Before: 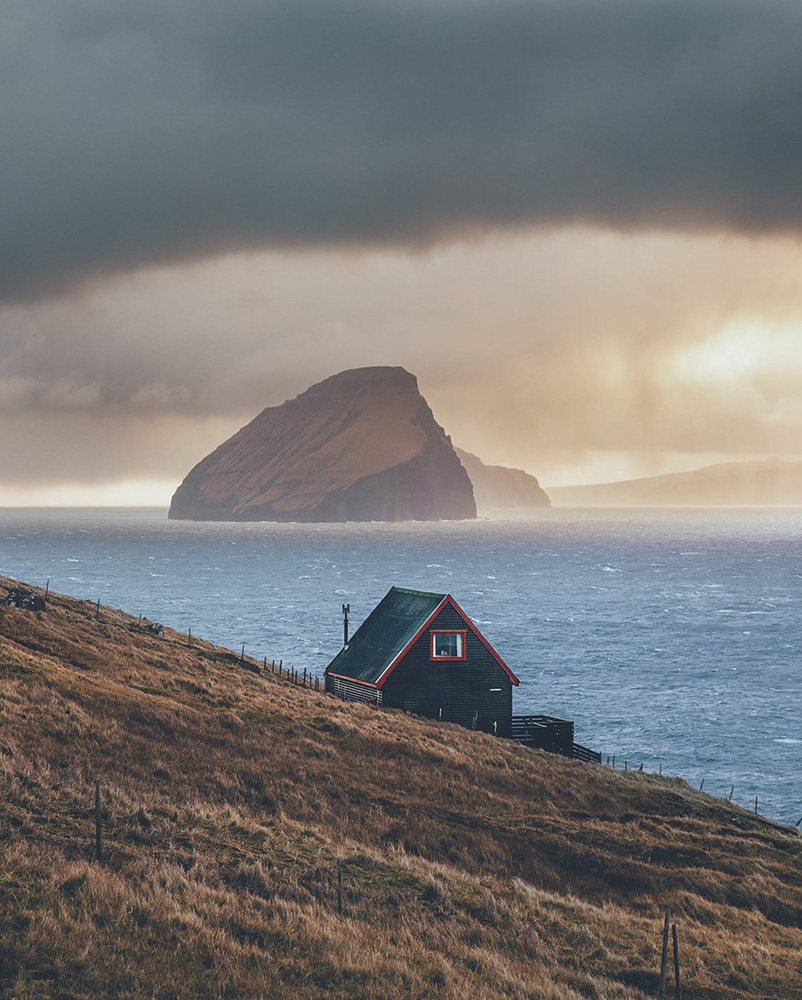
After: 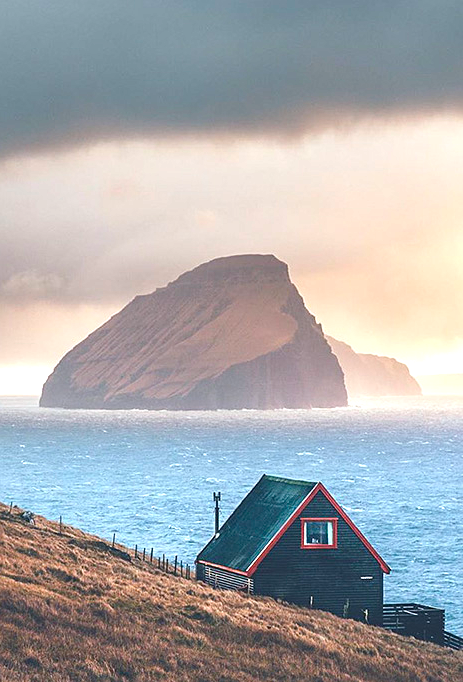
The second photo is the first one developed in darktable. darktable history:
sharpen: radius 1.272, amount 0.305, threshold 0
white balance: red 0.988, blue 1.017
exposure: black level correction -0.001, exposure 0.9 EV, compensate exposure bias true, compensate highlight preservation false
crop: left 16.202%, top 11.208%, right 26.045%, bottom 20.557%
